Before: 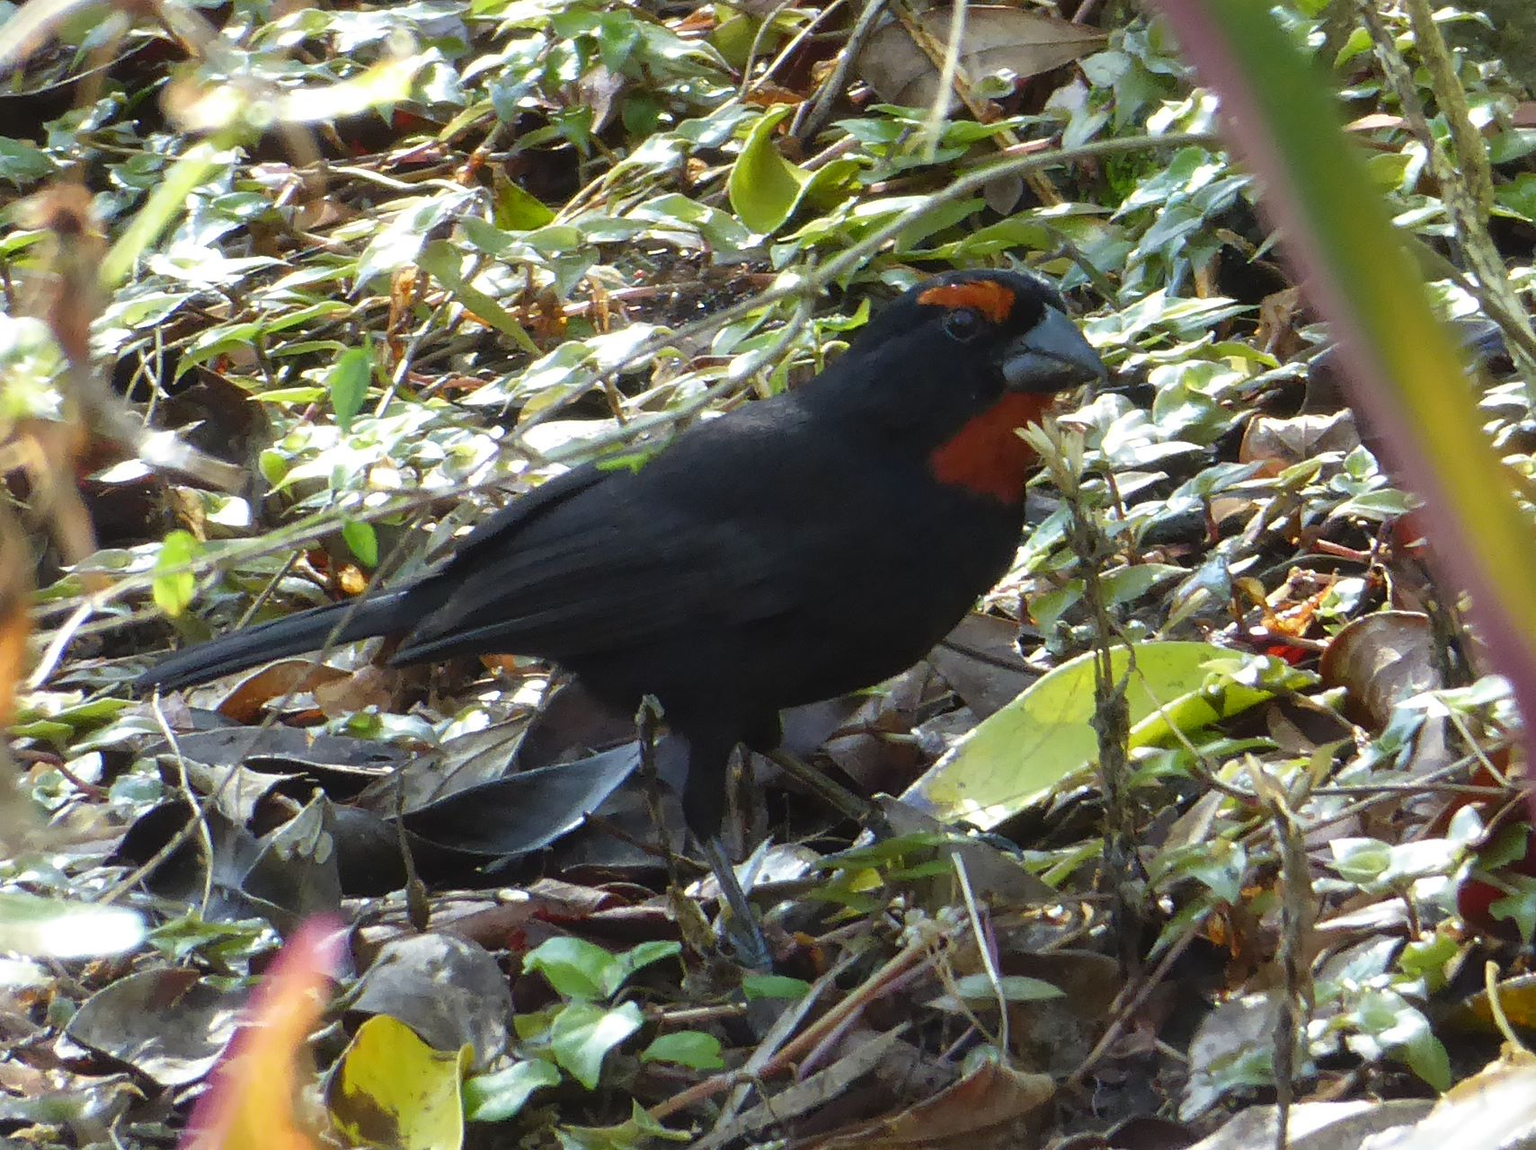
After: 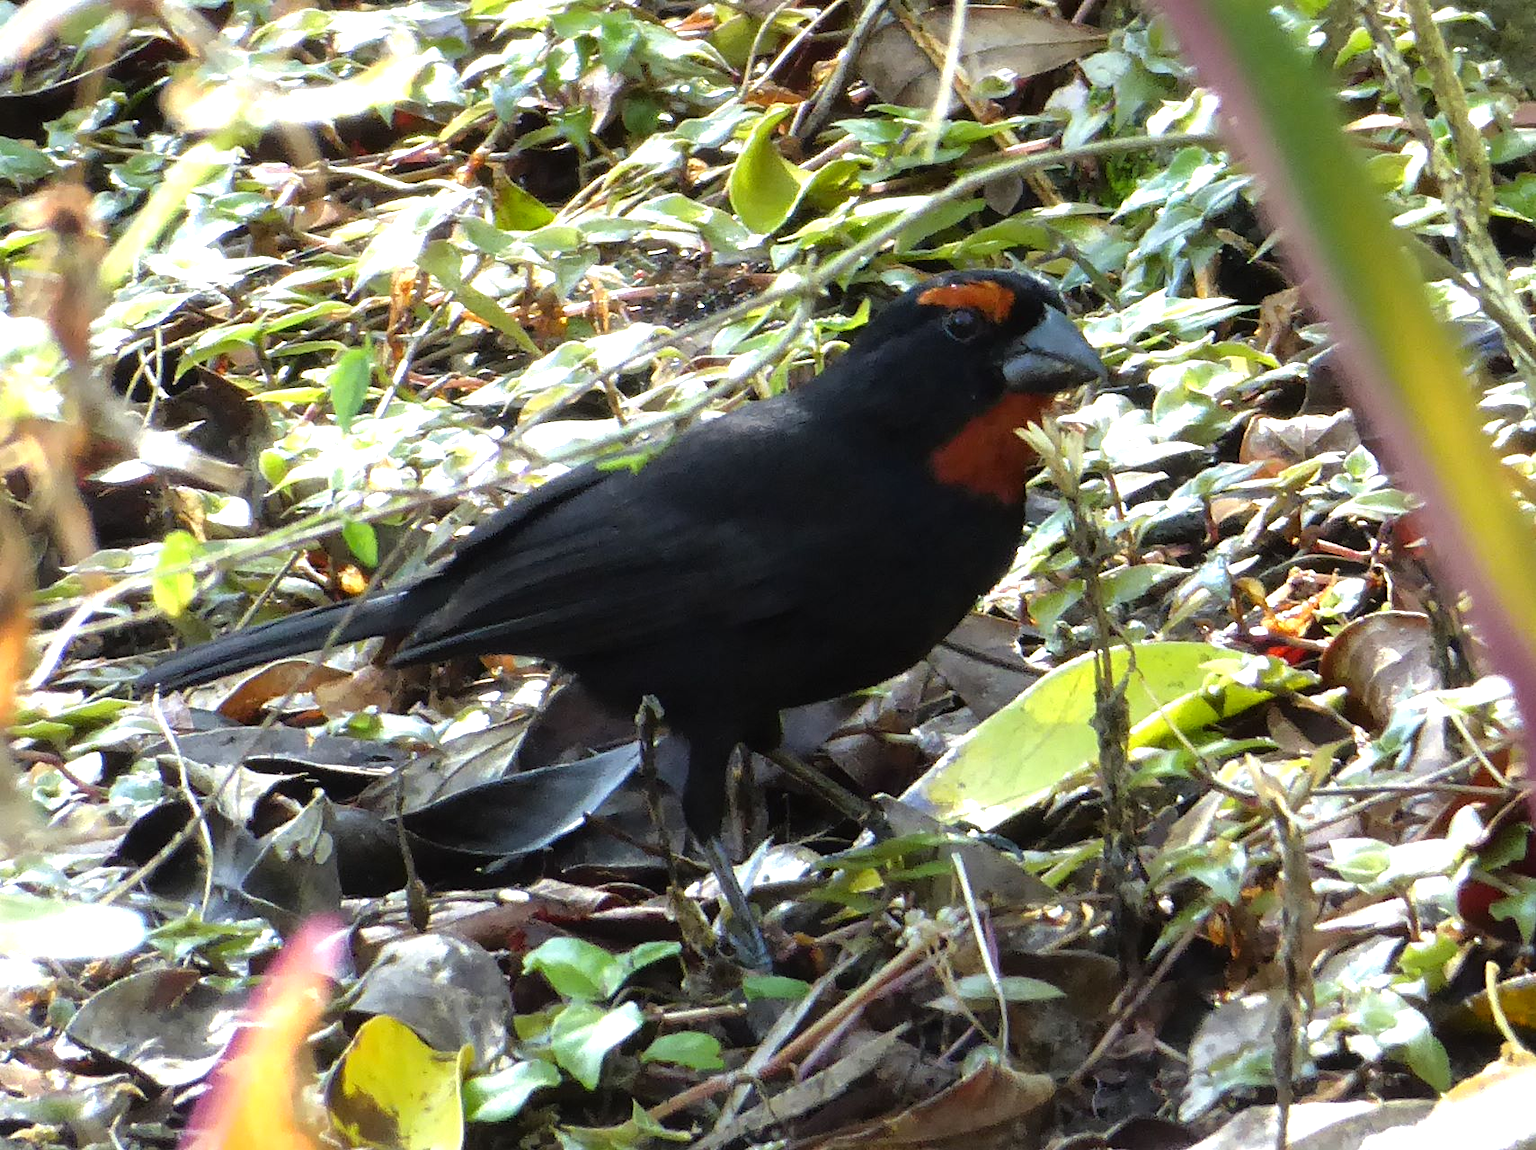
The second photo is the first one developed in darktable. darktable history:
exposure: black level correction 0.001, compensate highlight preservation false
tone equalizer: -8 EV -0.712 EV, -7 EV -0.666 EV, -6 EV -0.572 EV, -5 EV -0.422 EV, -3 EV 0.388 EV, -2 EV 0.6 EV, -1 EV 0.676 EV, +0 EV 0.722 EV
